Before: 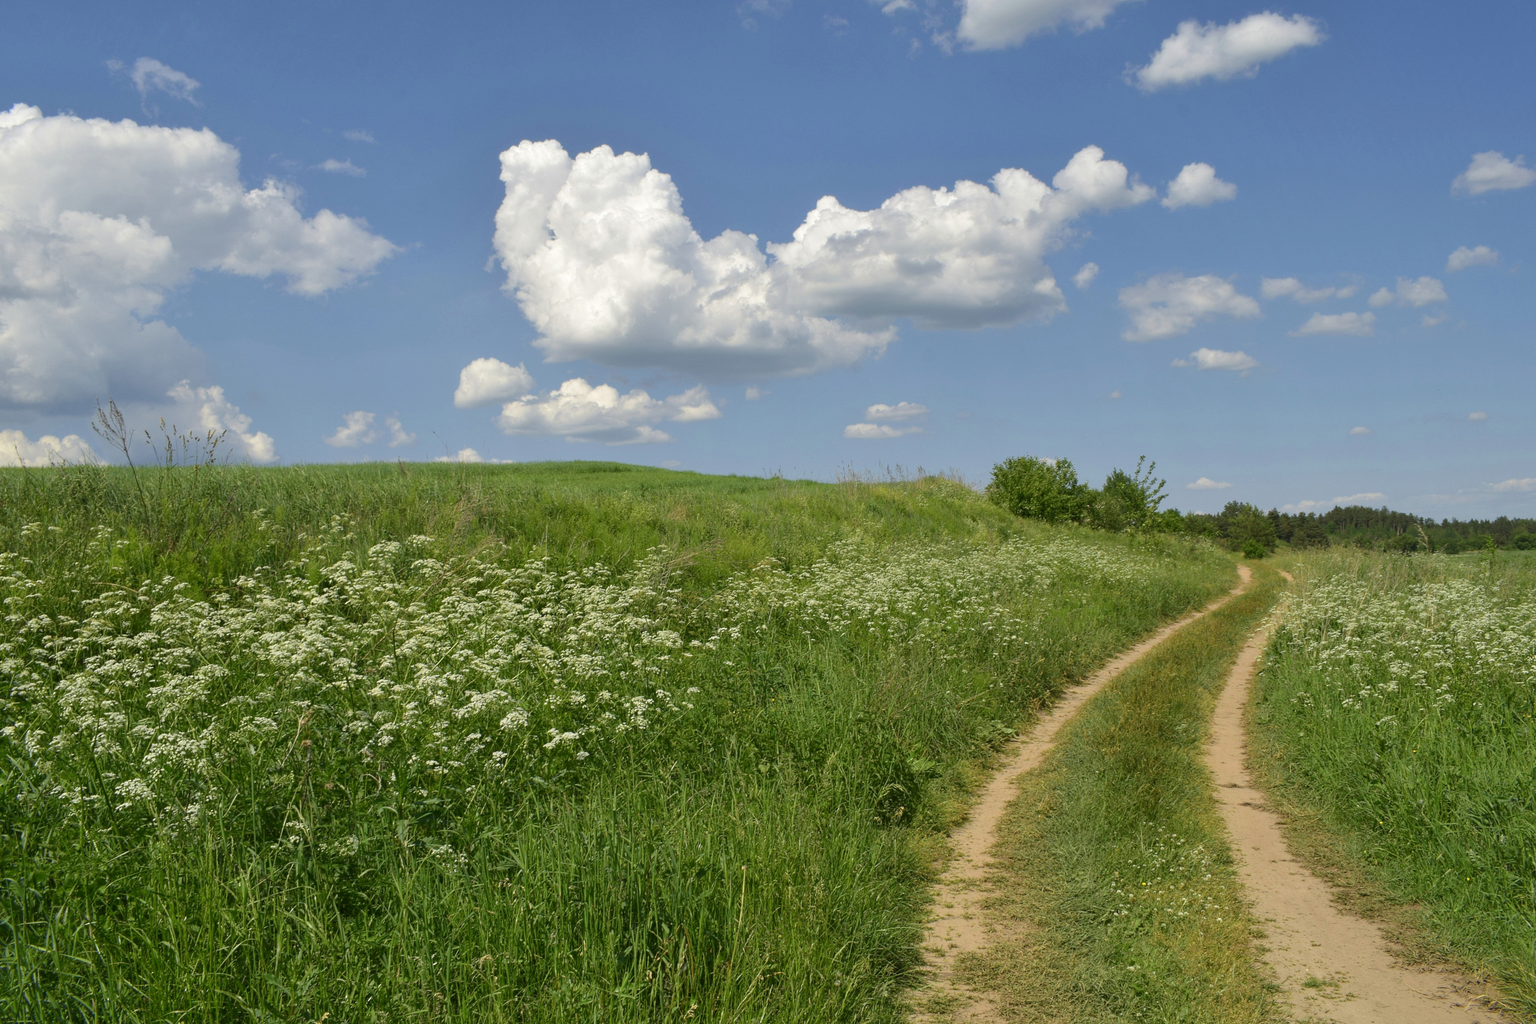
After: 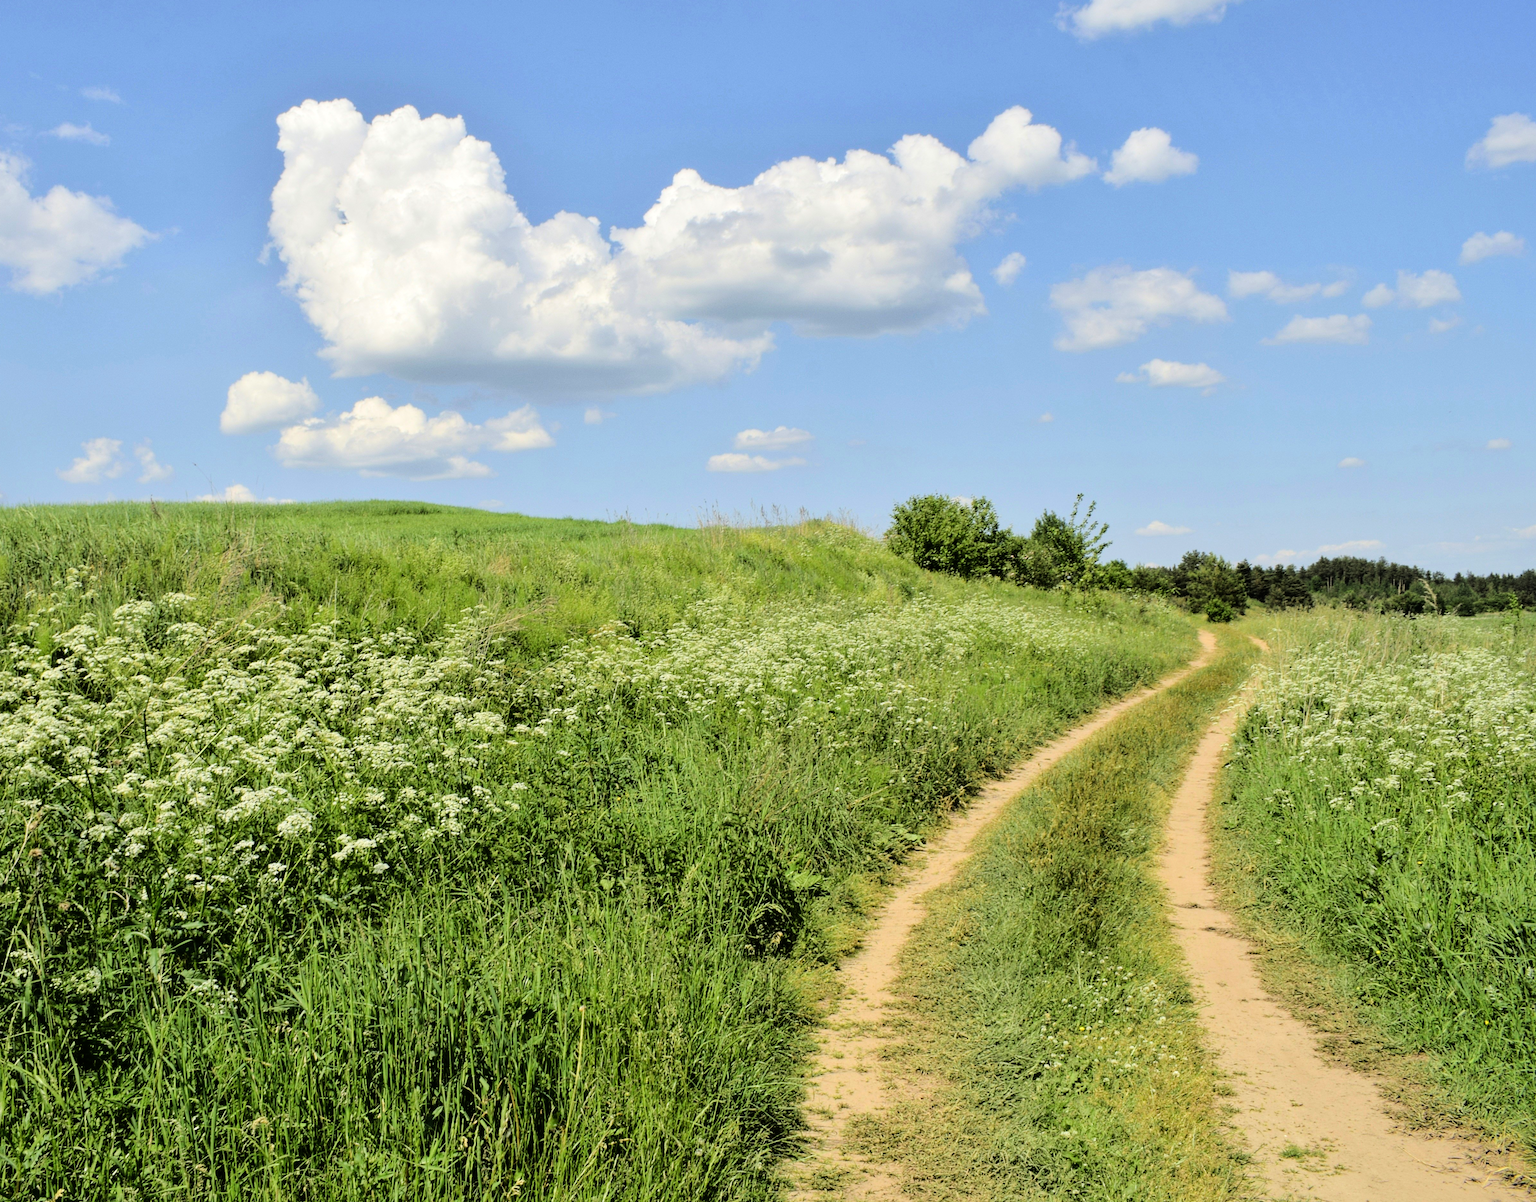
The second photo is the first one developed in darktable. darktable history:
shadows and highlights: shadows 9.89, white point adjustment 0.902, highlights -38.03
base curve: curves: ch0 [(0, 0) (0.036, 0.01) (0.123, 0.254) (0.258, 0.504) (0.507, 0.748) (1, 1)]
crop and rotate: left 18.112%, top 5.937%, right 1.818%
